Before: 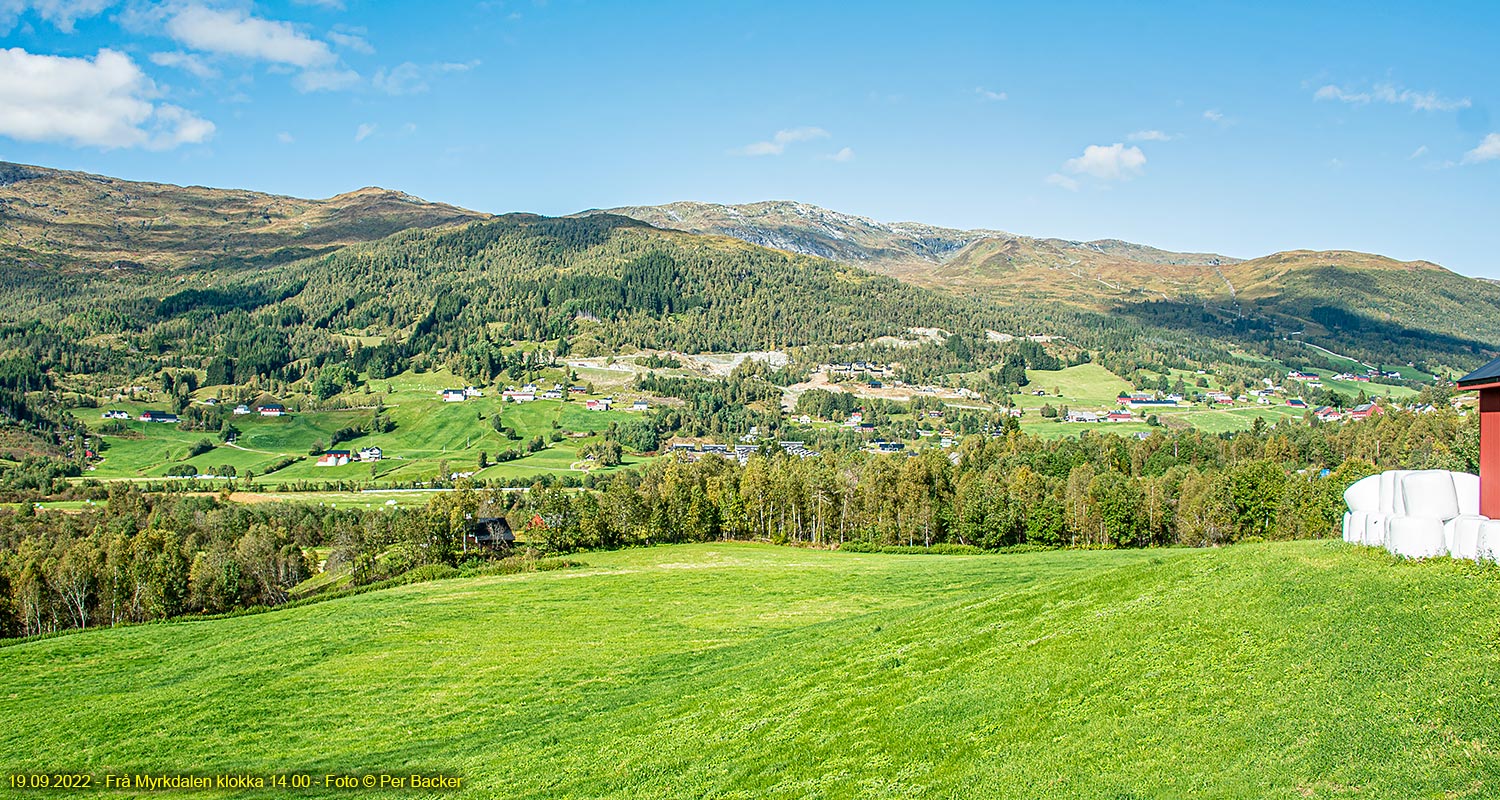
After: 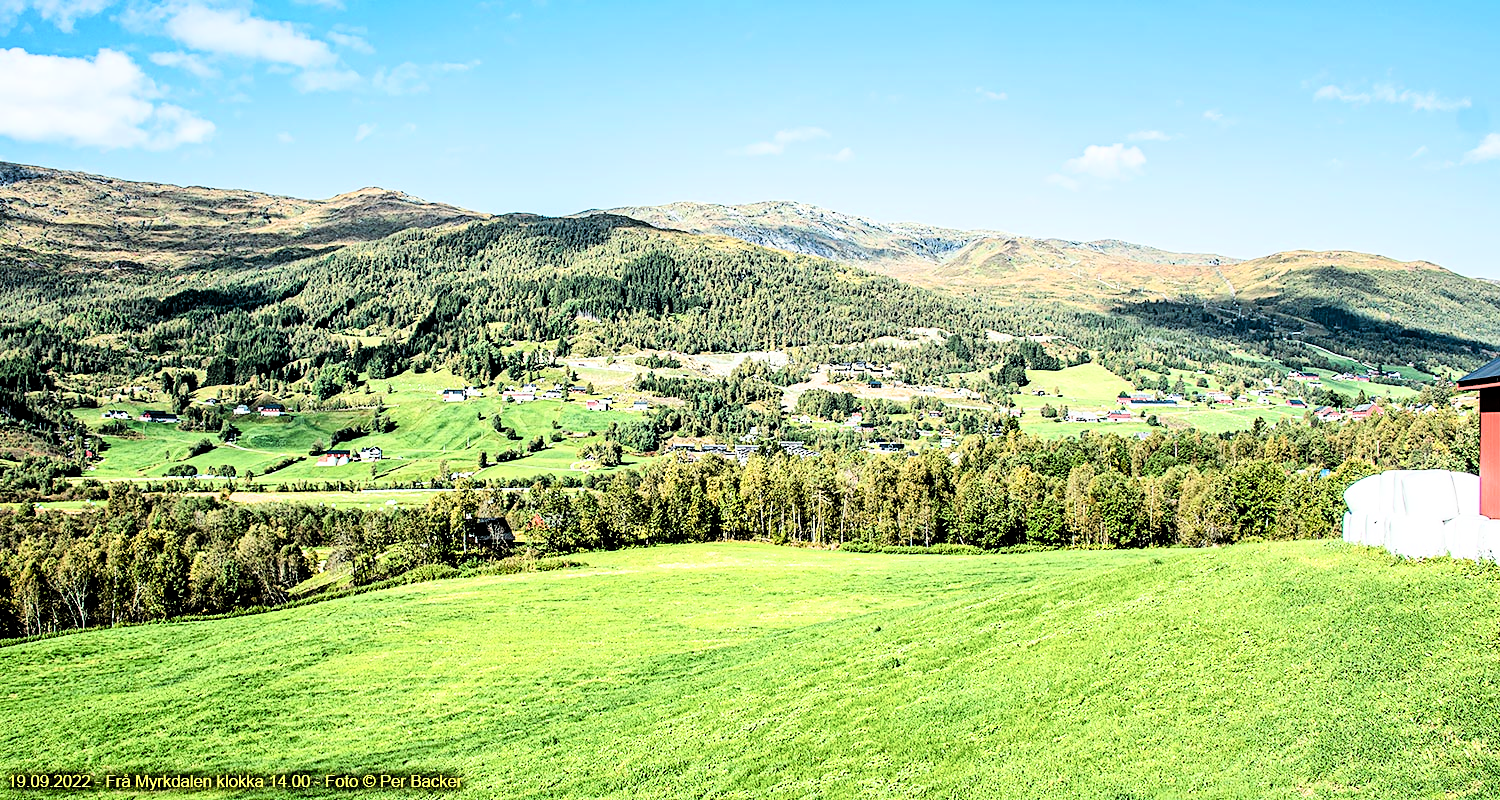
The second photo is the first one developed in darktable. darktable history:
tone curve: curves: ch0 [(0, 0) (0.004, 0.001) (0.133, 0.112) (0.325, 0.362) (0.832, 0.893) (1, 1)]
exposure: compensate exposure bias true, compensate highlight preservation false
filmic rgb: black relative exposure -3.75 EV, white relative exposure 2.41 EV, dynamic range scaling -49.76%, hardness 3.42, latitude 30.21%, contrast 1.802
